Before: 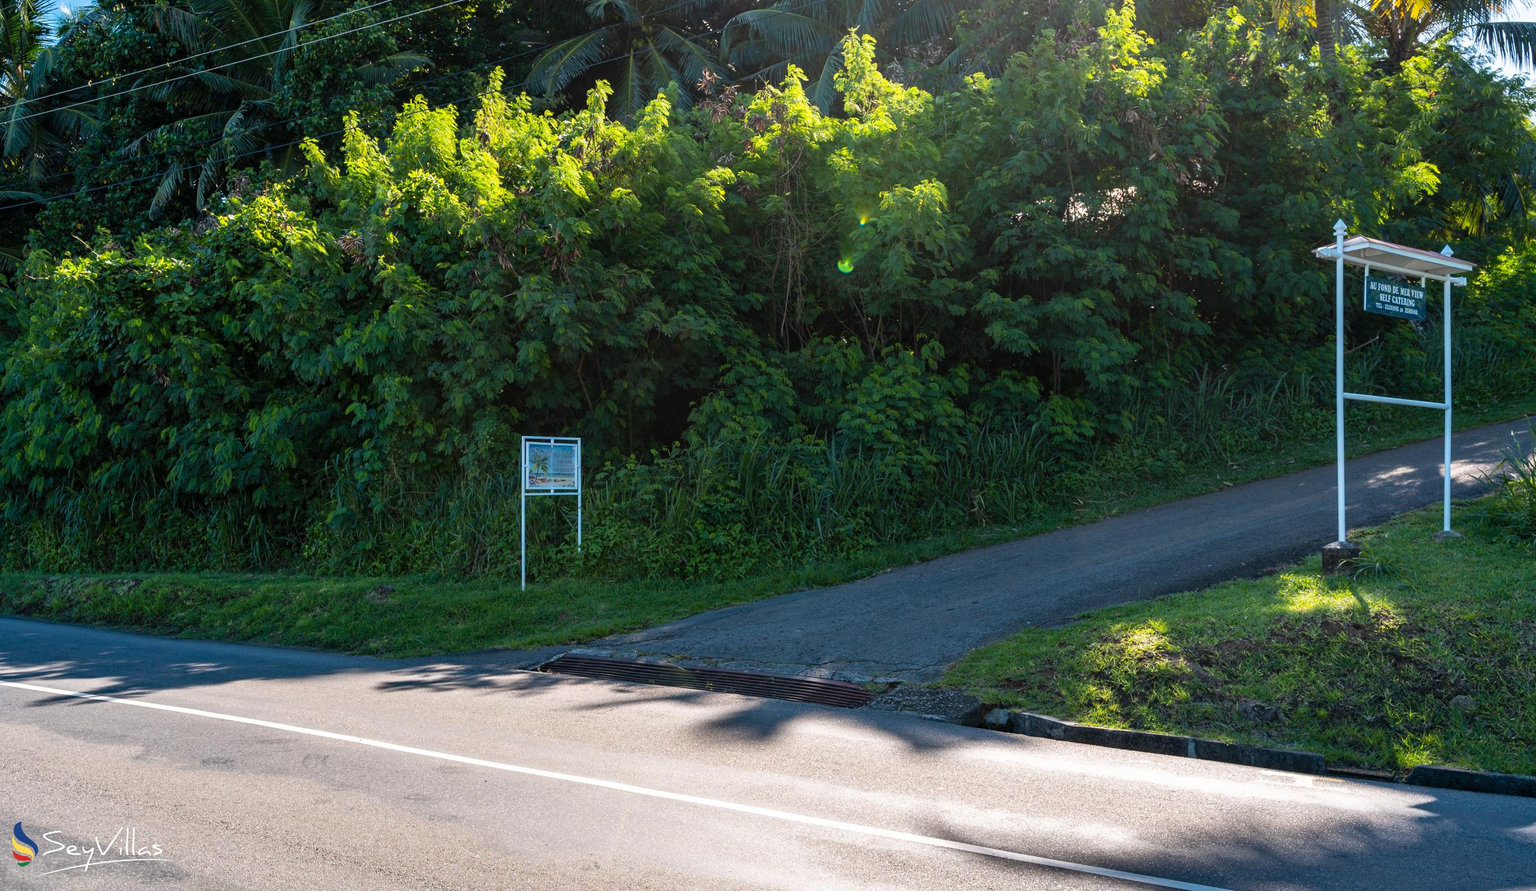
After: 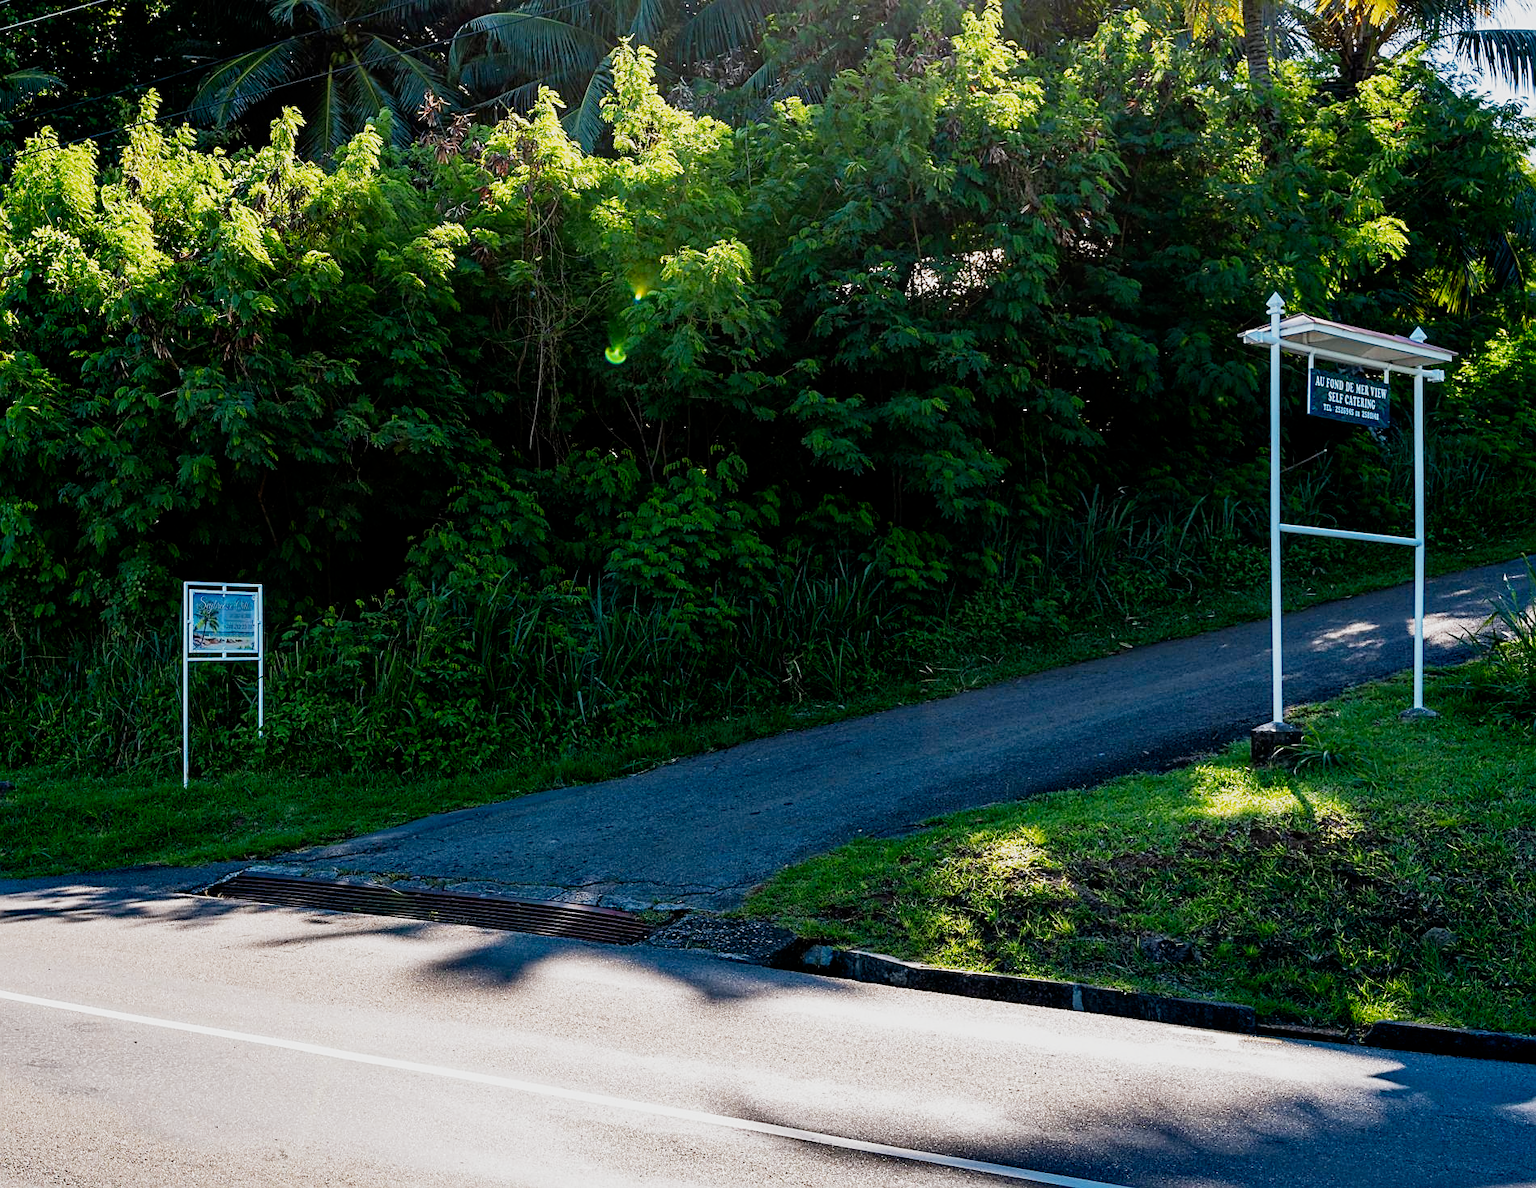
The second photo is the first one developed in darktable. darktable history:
crop and rotate: left 25.048%
sharpen: on, module defaults
filmic rgb: middle gray luminance 9.91%, black relative exposure -8.6 EV, white relative exposure 3.34 EV, target black luminance 0%, hardness 5.21, latitude 44.58%, contrast 1.309, highlights saturation mix 4.31%, shadows ↔ highlights balance 24.19%, preserve chrominance no, color science v5 (2021), iterations of high-quality reconstruction 0, contrast in shadows safe, contrast in highlights safe
